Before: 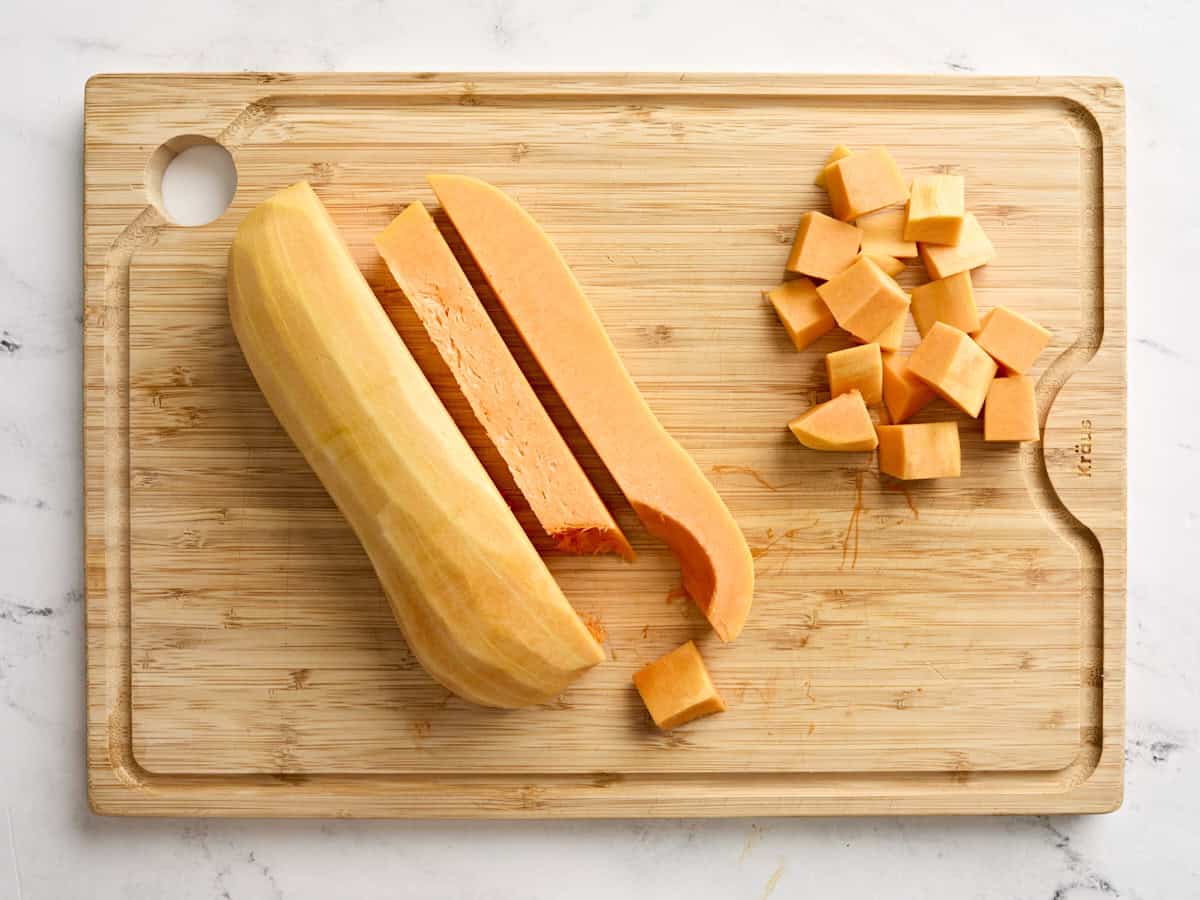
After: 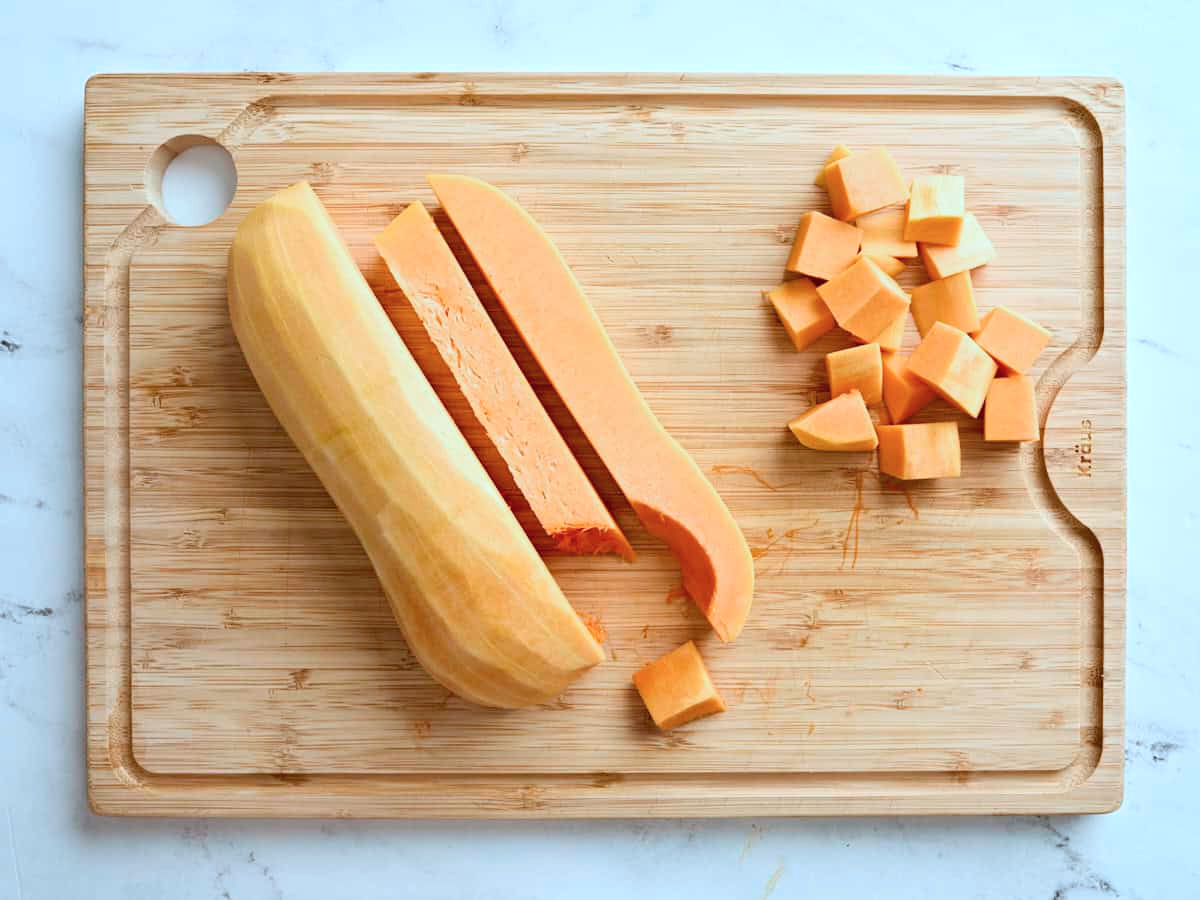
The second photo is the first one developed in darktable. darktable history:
color correction: highlights a* -10.72, highlights b* -19.83
